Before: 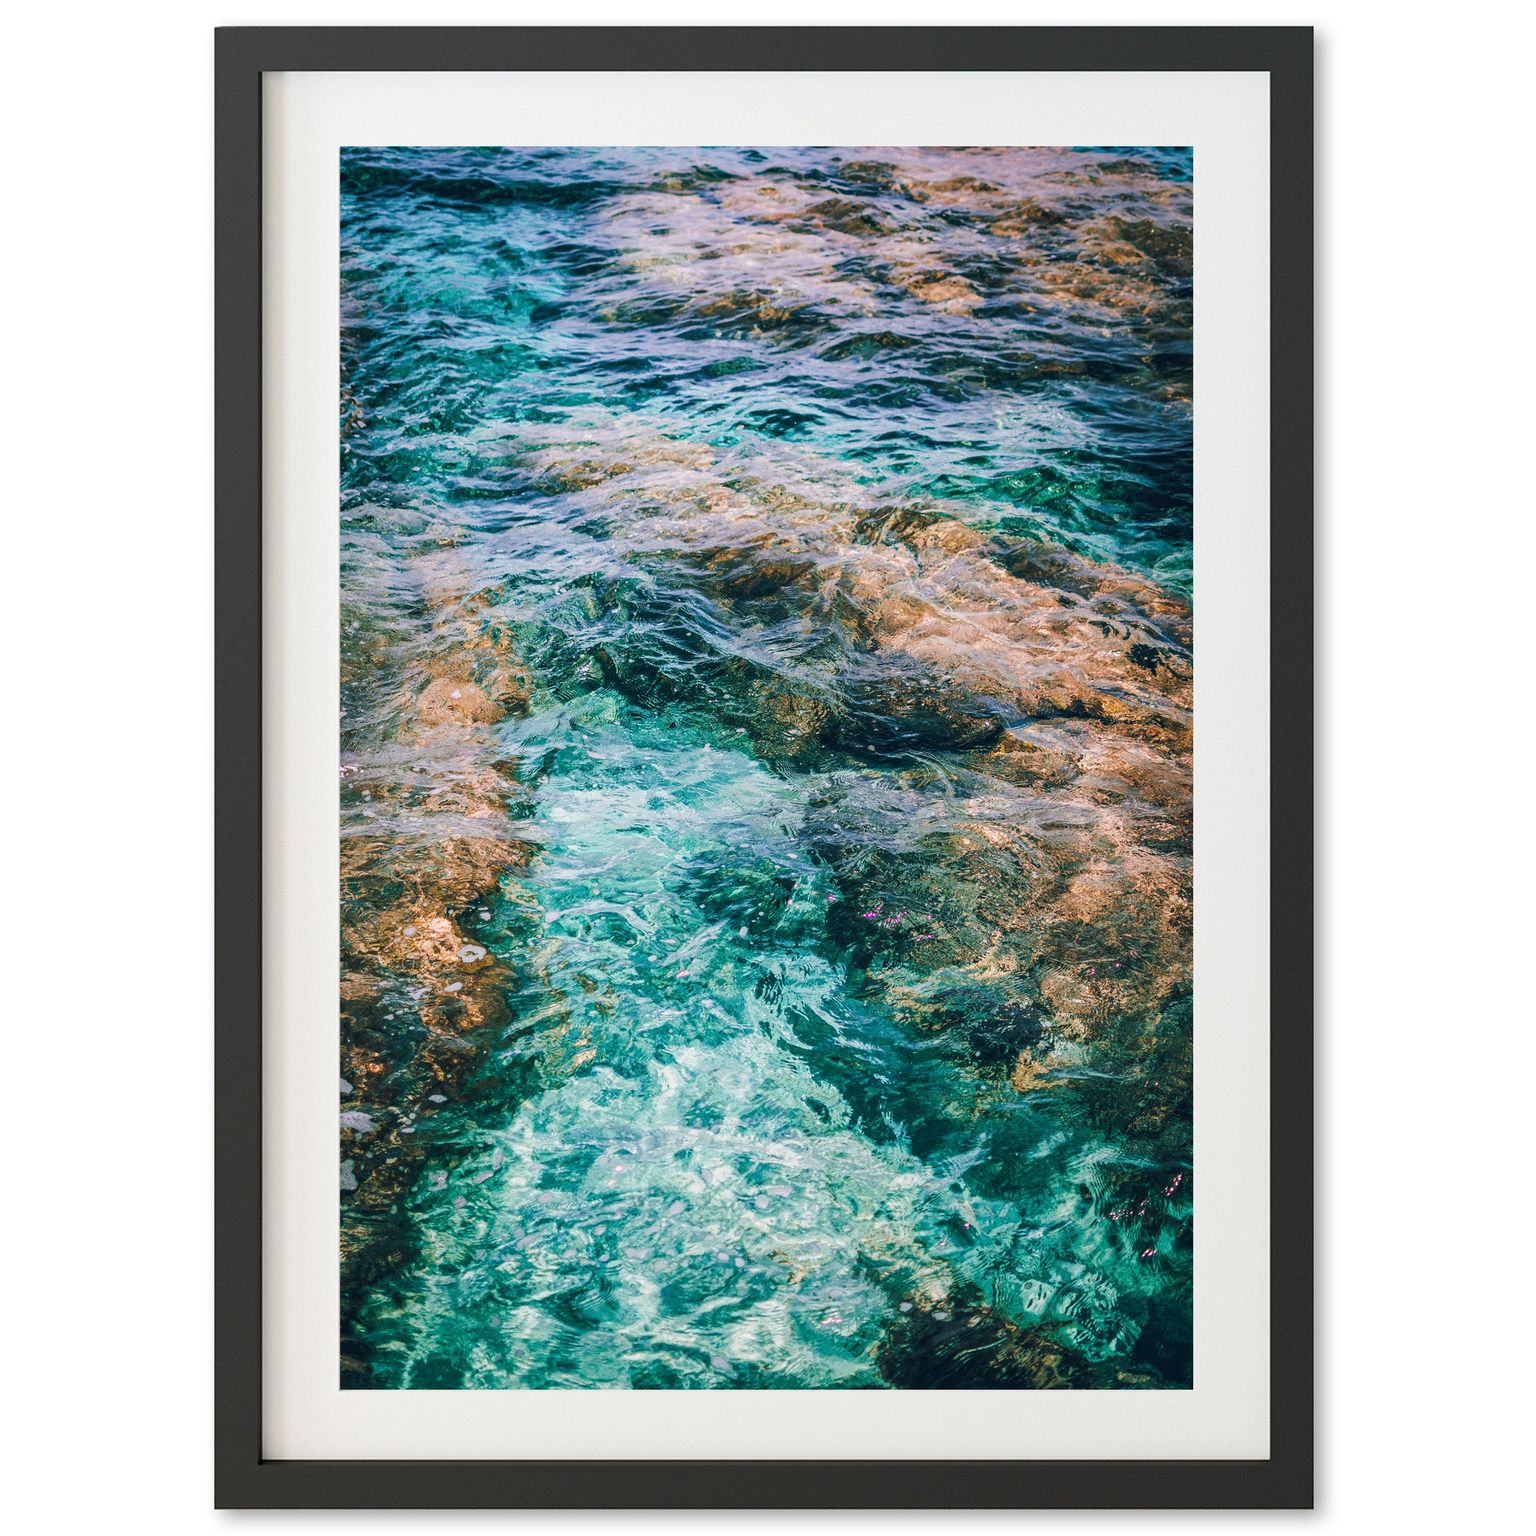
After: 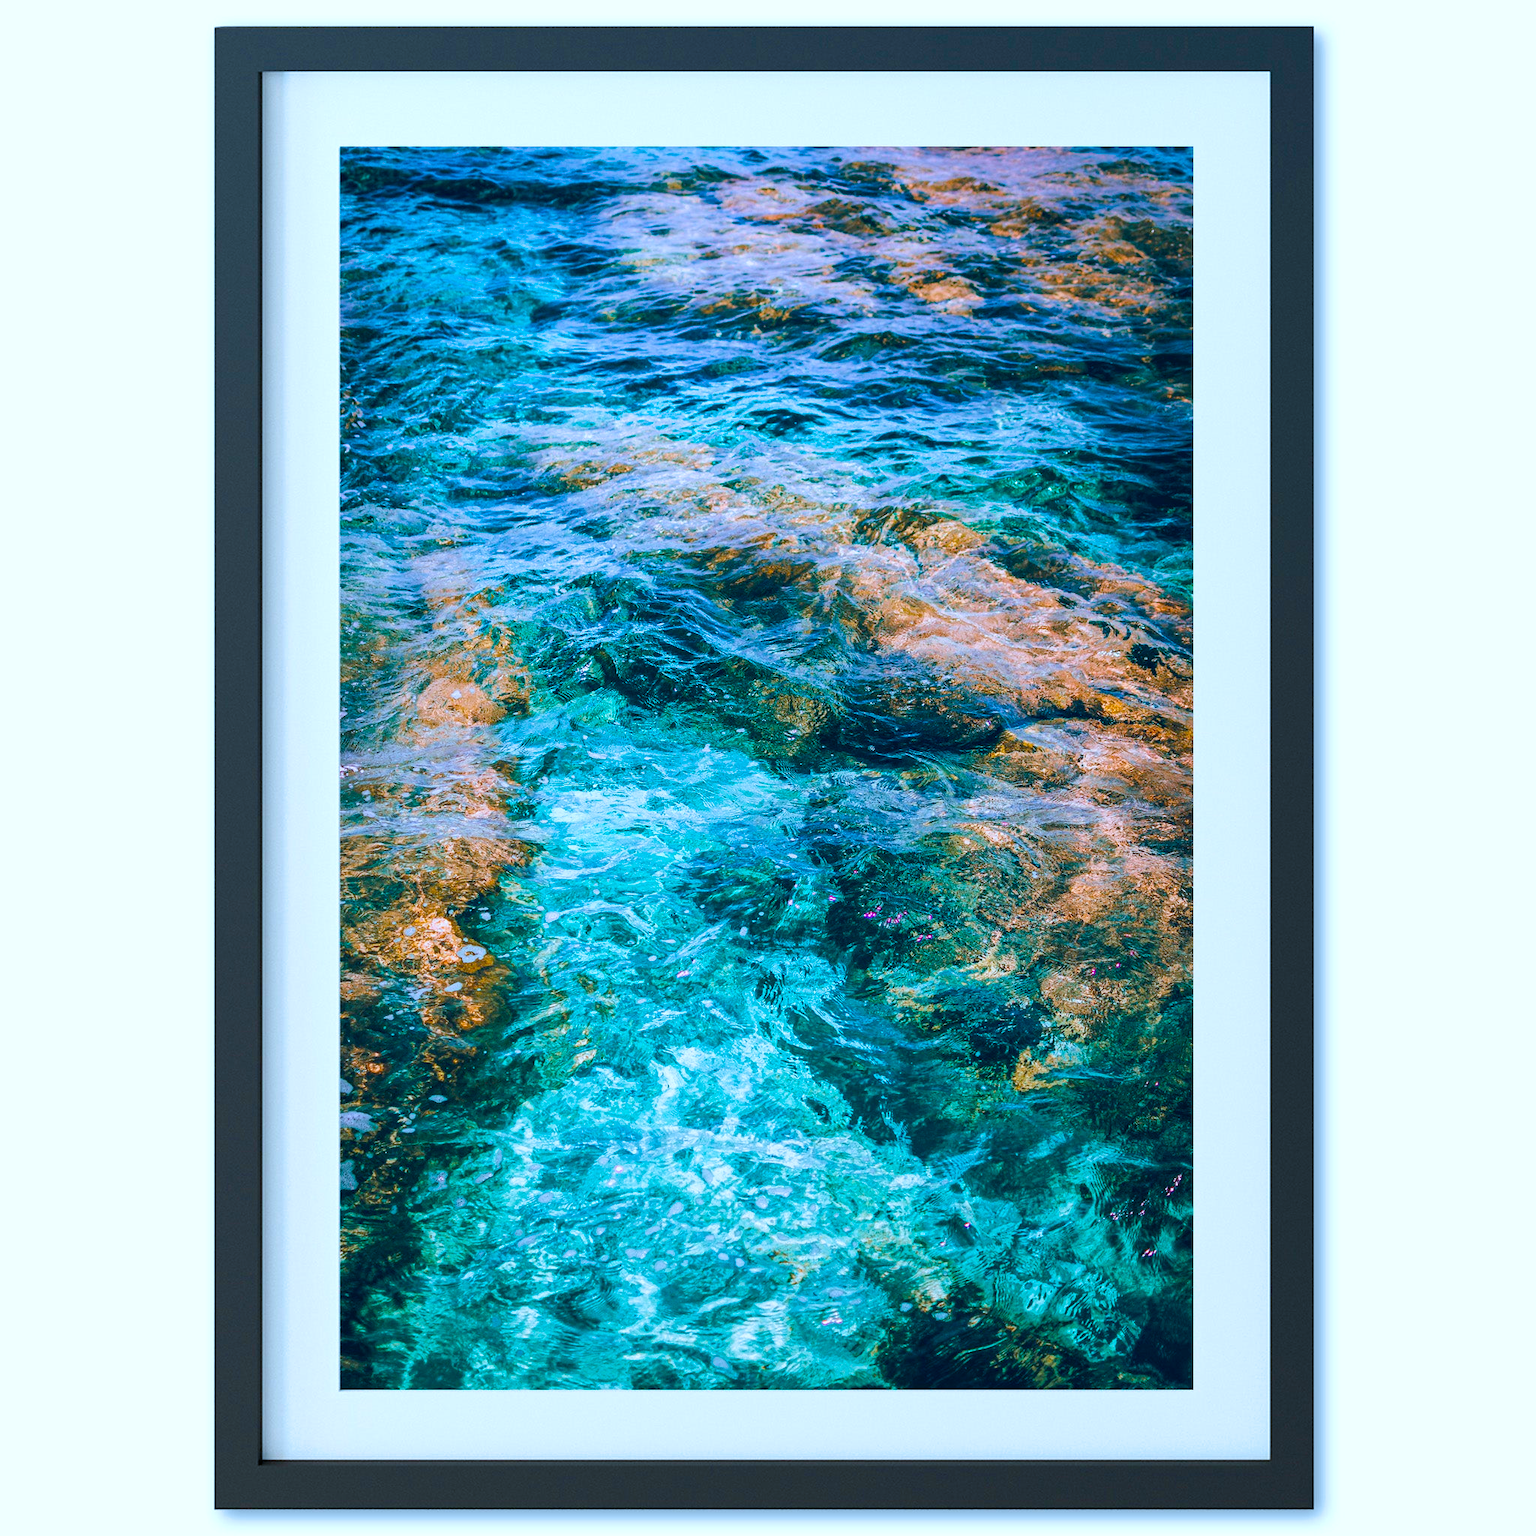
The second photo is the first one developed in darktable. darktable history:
velvia: strength 51%, mid-tones bias 0.51
color calibration: output R [1.063, -0.012, -0.003, 0], output G [0, 1.022, 0.021, 0], output B [-0.079, 0.047, 1, 0], illuminant custom, x 0.389, y 0.387, temperature 3838.64 K
